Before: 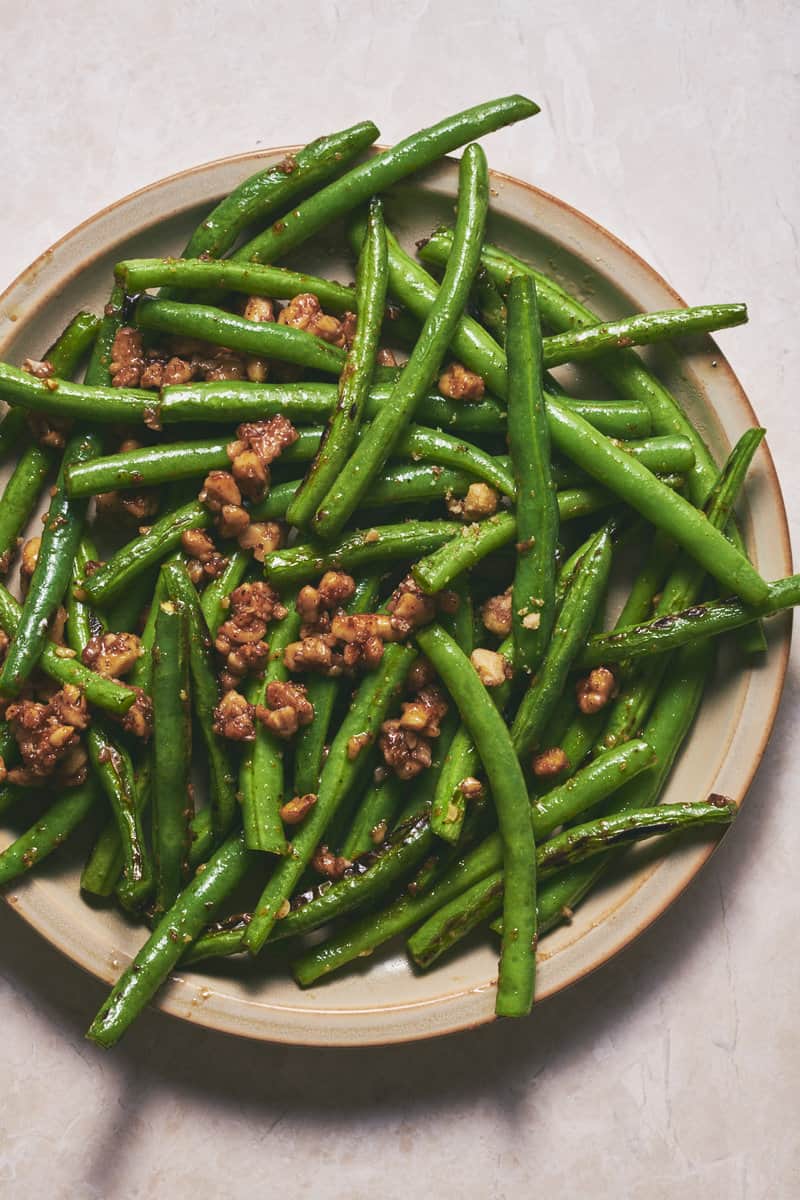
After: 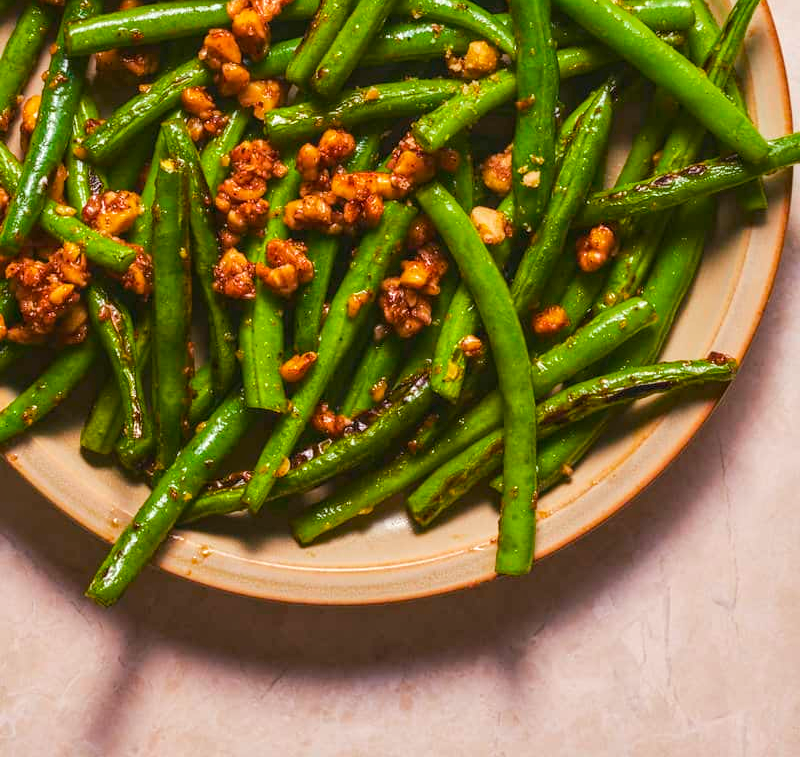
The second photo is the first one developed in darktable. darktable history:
crop and rotate: top 36.851%
color balance rgb: power › chroma 1.551%, power › hue 28.18°, perceptual saturation grading › global saturation 29.972%, perceptual brilliance grading › mid-tones 10.466%, perceptual brilliance grading › shadows 15.383%
local contrast: on, module defaults
